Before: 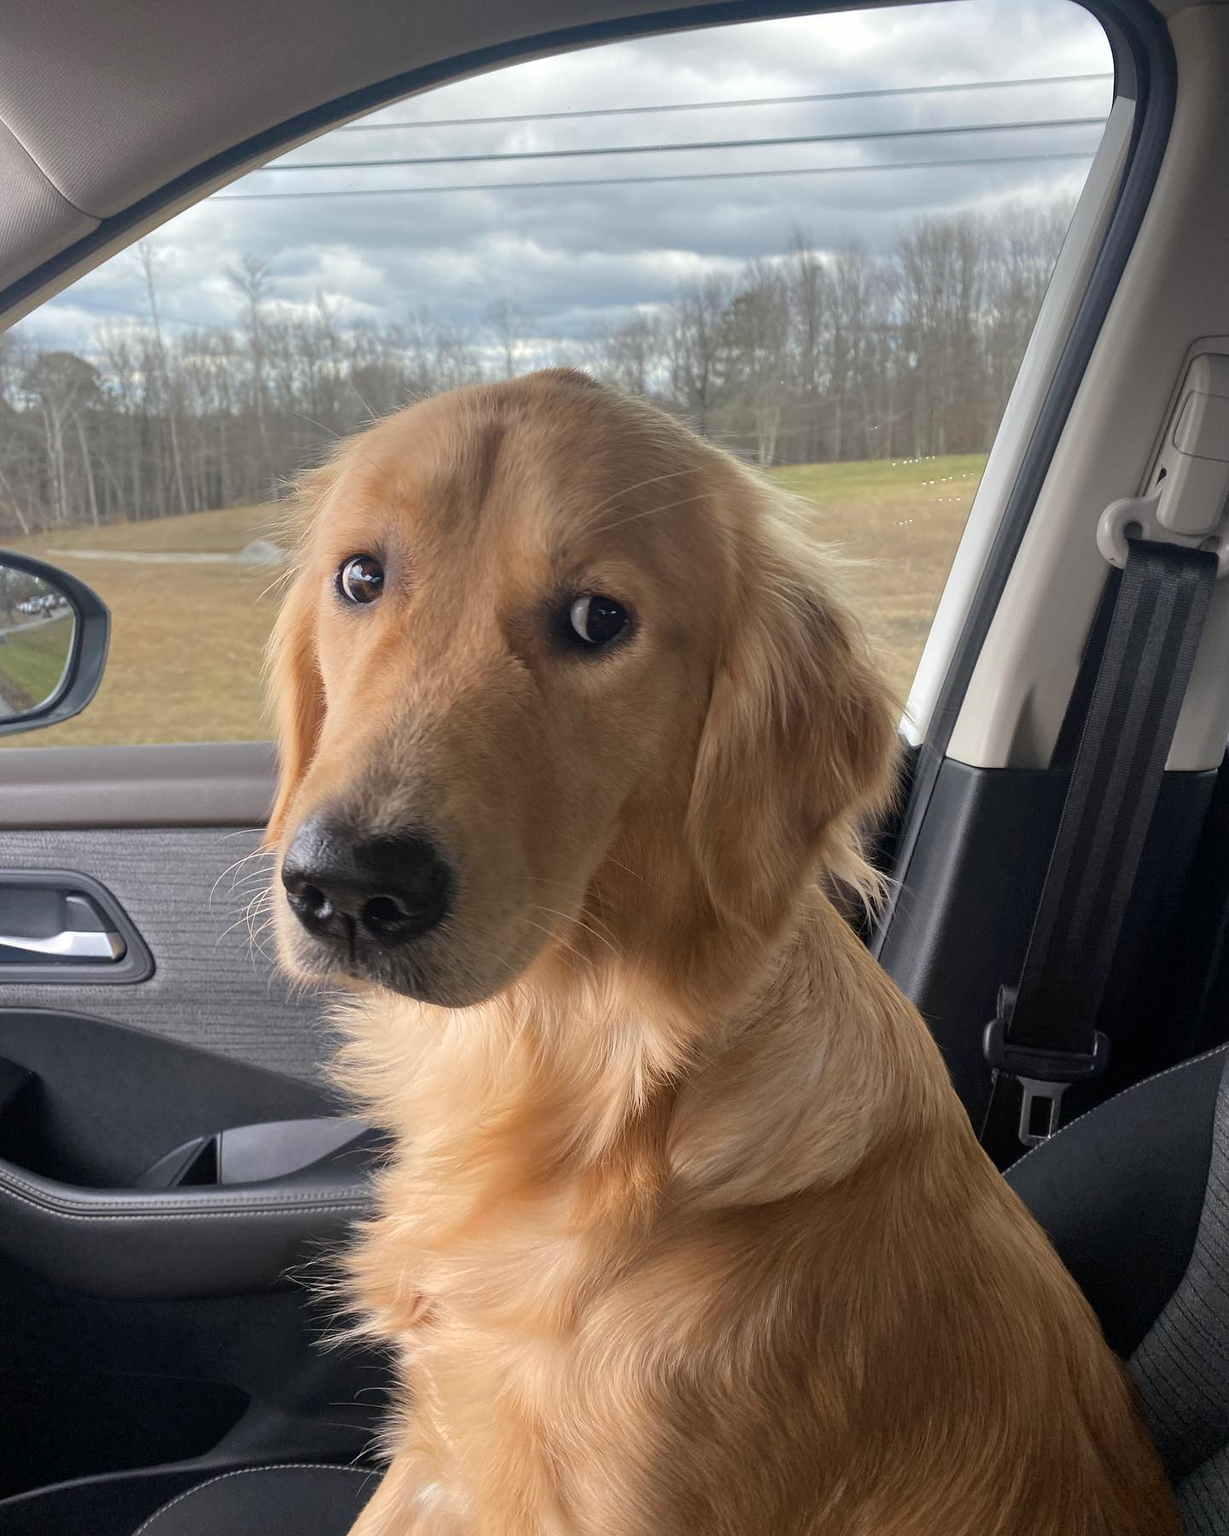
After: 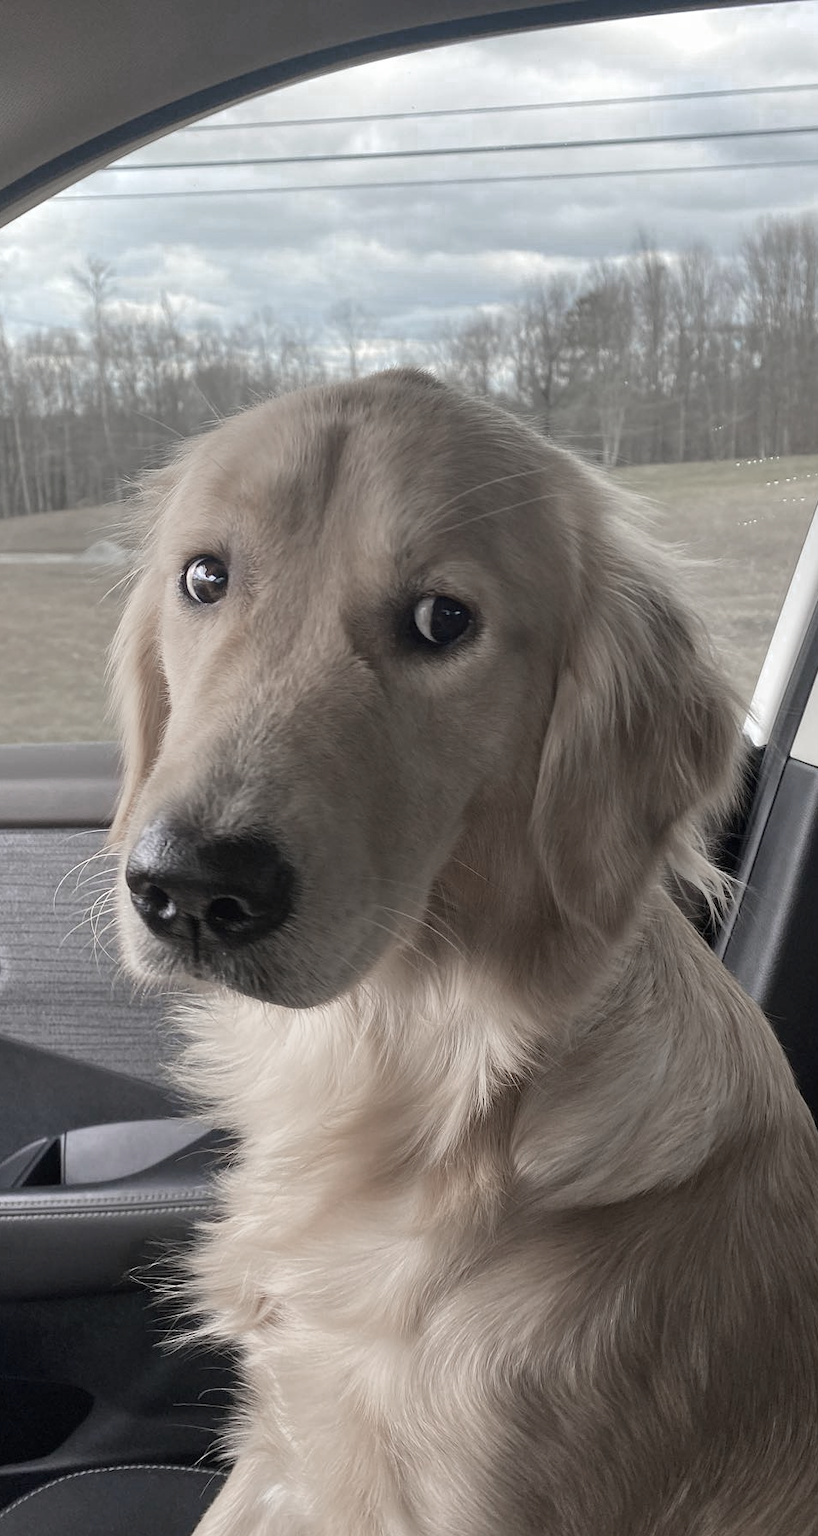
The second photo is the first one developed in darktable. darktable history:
color zones: curves: ch0 [(0, 0.613) (0.01, 0.613) (0.245, 0.448) (0.498, 0.529) (0.642, 0.665) (0.879, 0.777) (0.99, 0.613)]; ch1 [(0, 0.272) (0.219, 0.127) (0.724, 0.346)]
crop and rotate: left 12.731%, right 20.668%
